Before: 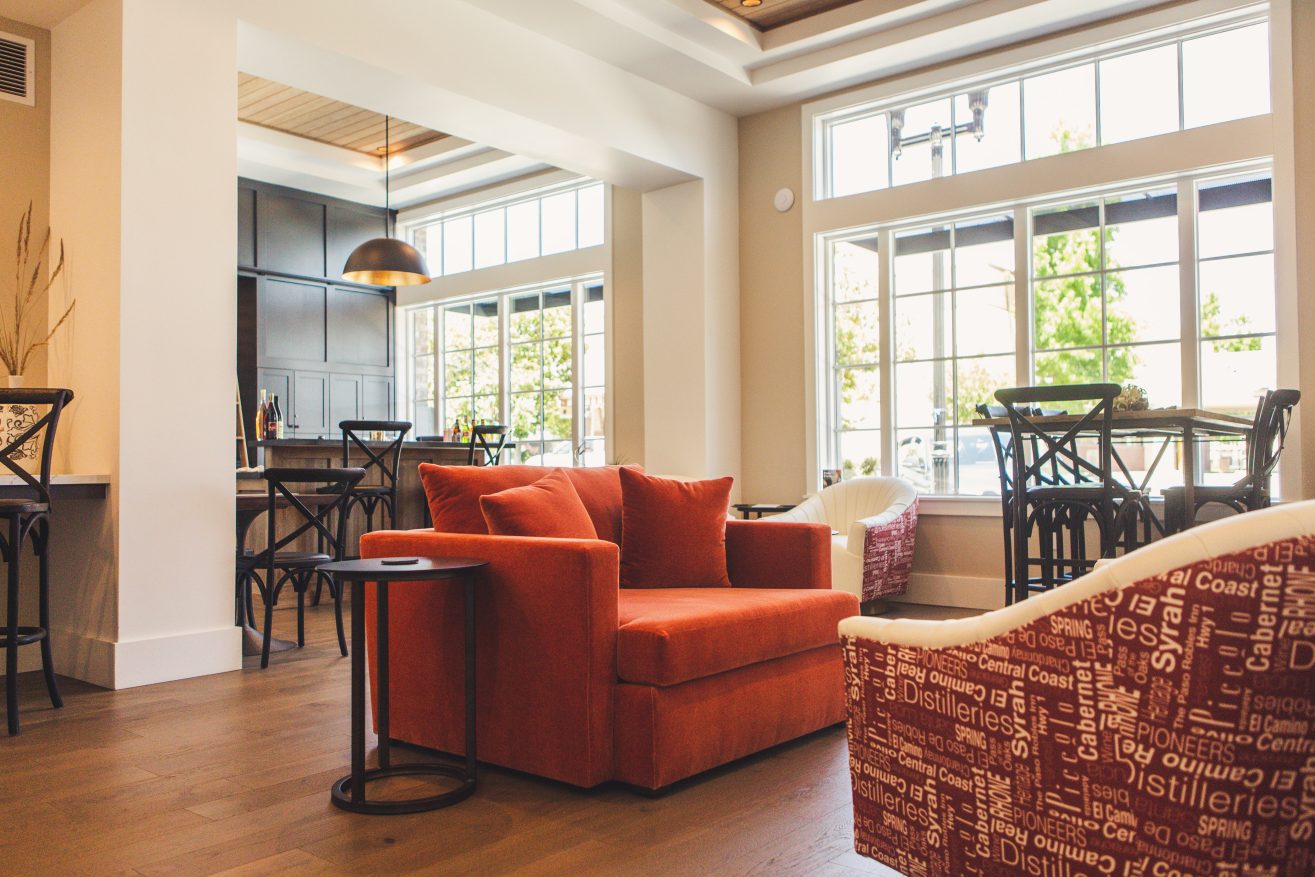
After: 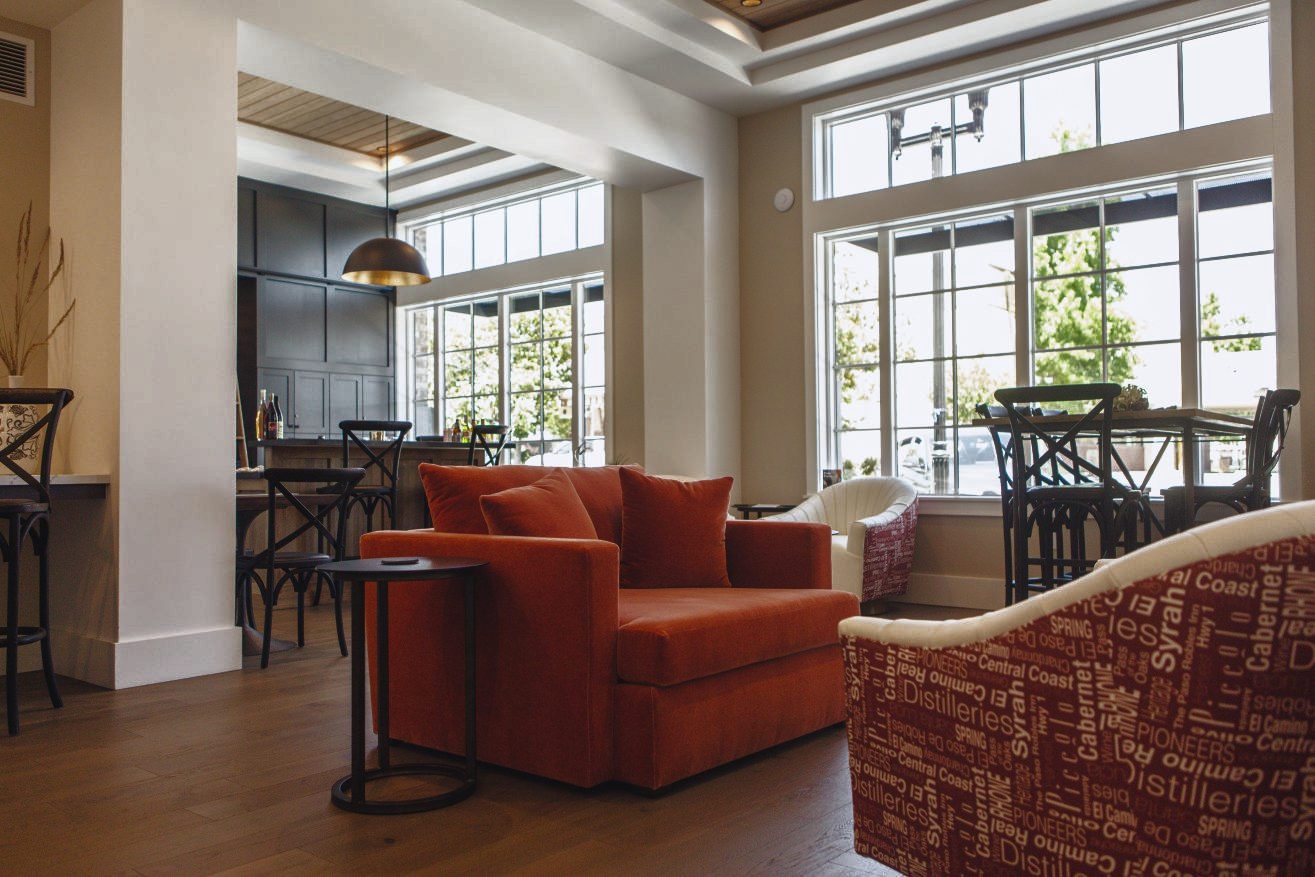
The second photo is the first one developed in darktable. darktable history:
base curve: curves: ch0 [(0, 0) (0.564, 0.291) (0.802, 0.731) (1, 1)]
white balance: red 0.98, blue 1.034
